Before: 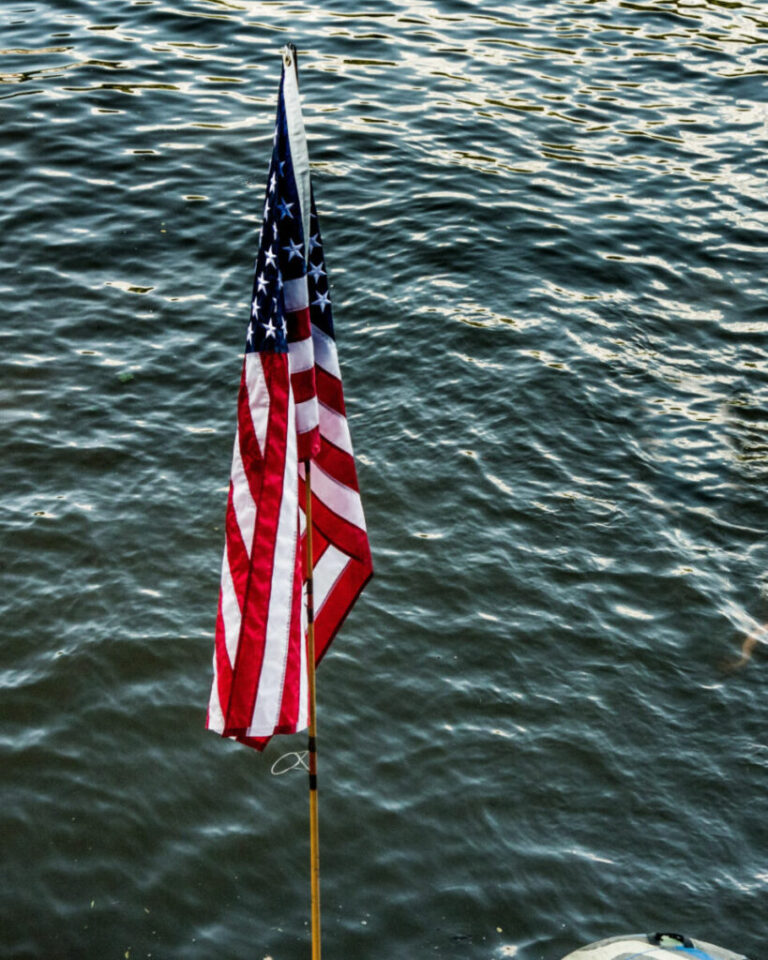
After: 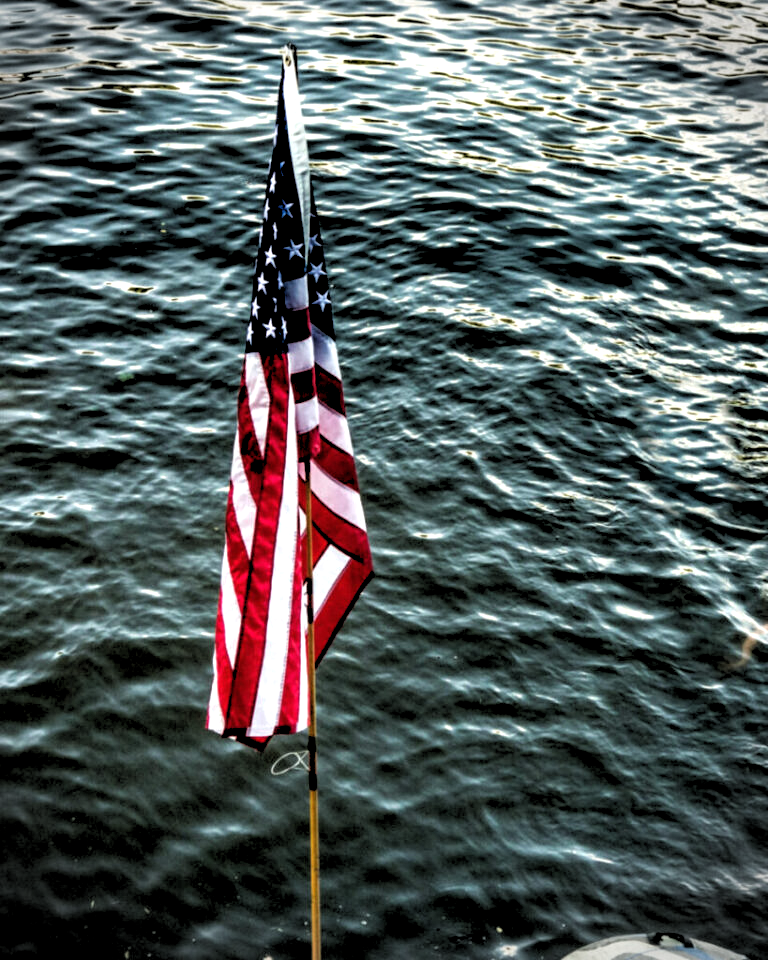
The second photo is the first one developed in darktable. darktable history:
exposure: black level correction 0, exposure 0.5 EV, compensate exposure bias true, compensate highlight preservation false
white balance: emerald 1
vignetting: fall-off start 88.03%, fall-off radius 24.9%
rgb levels: levels [[0.034, 0.472, 0.904], [0, 0.5, 1], [0, 0.5, 1]]
